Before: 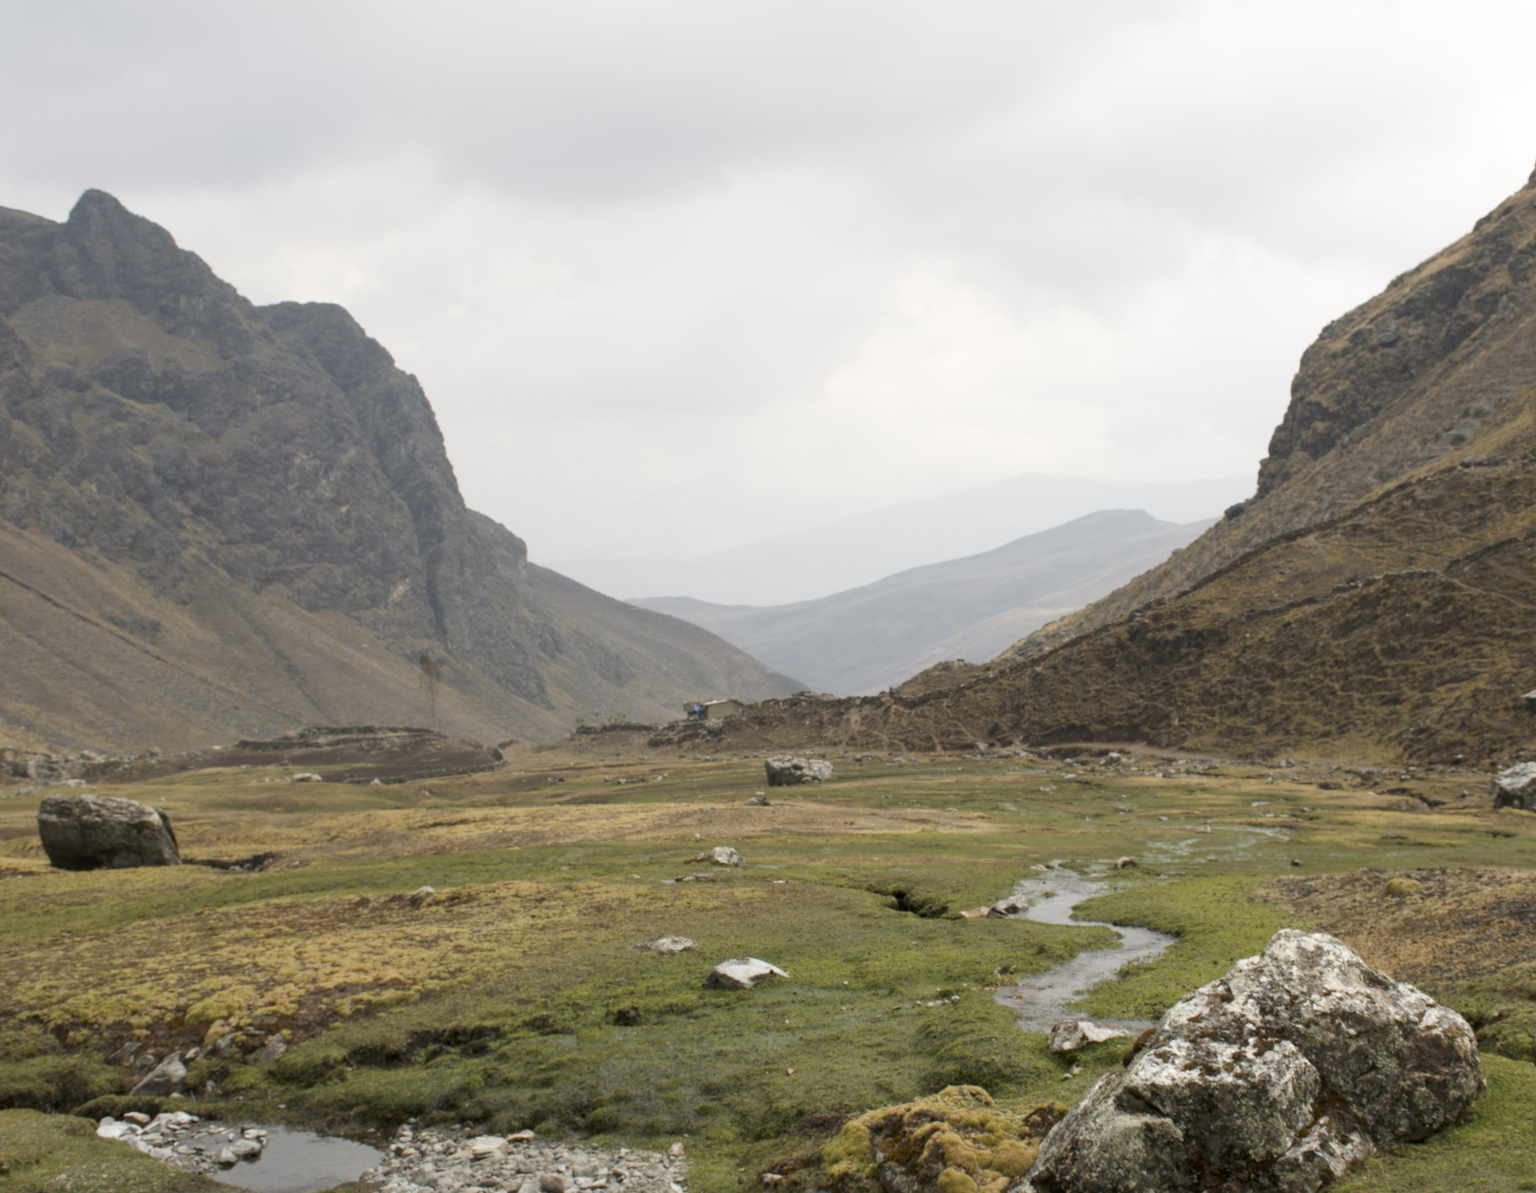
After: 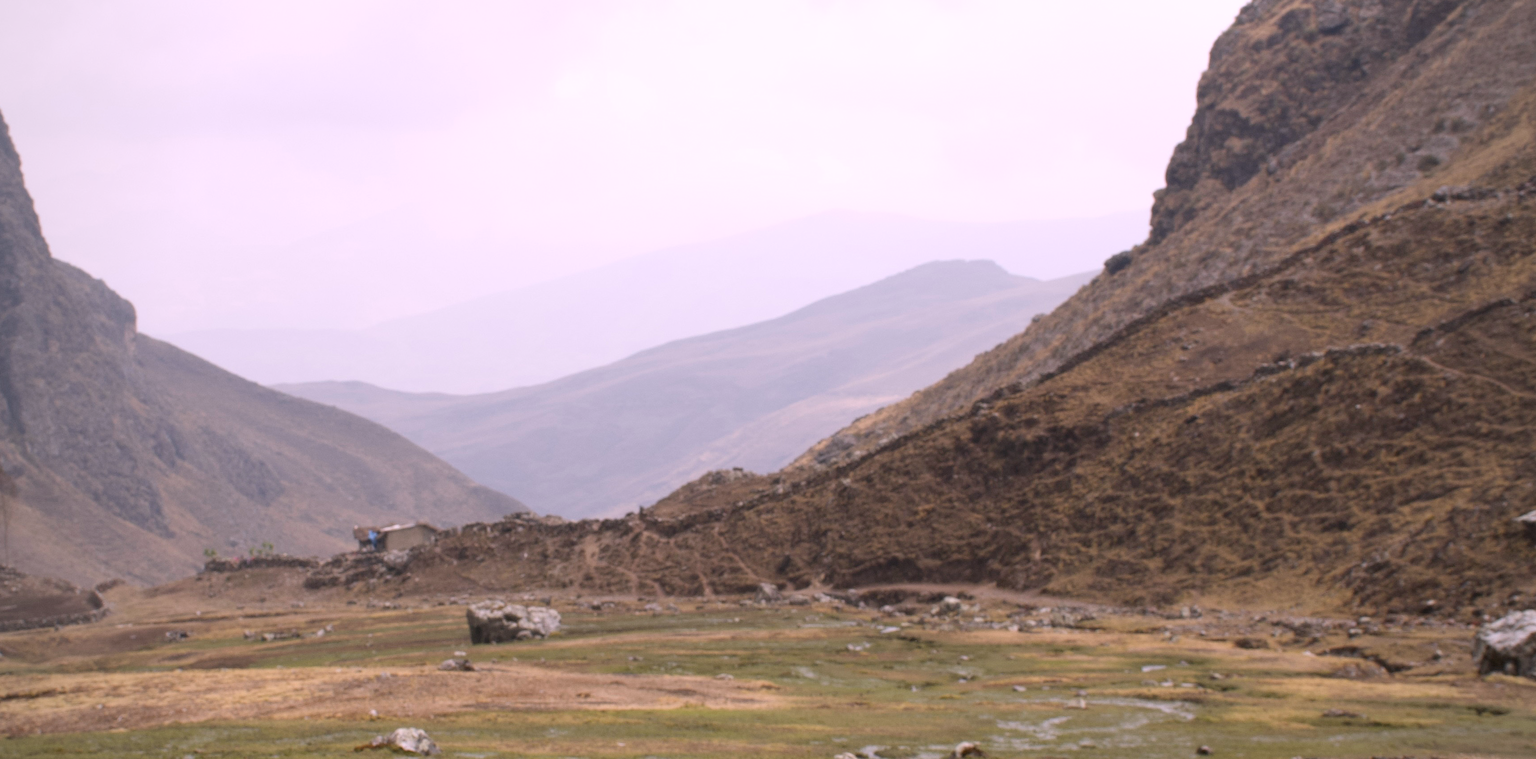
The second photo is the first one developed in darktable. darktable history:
exposure: black level correction 0.001, exposure 0.014 EV, compensate highlight preservation false
crop and rotate: left 27.938%, top 27.046%, bottom 27.046%
fill light: on, module defaults
vignetting: fall-off radius 93.87%
white balance: red 1.066, blue 1.119
